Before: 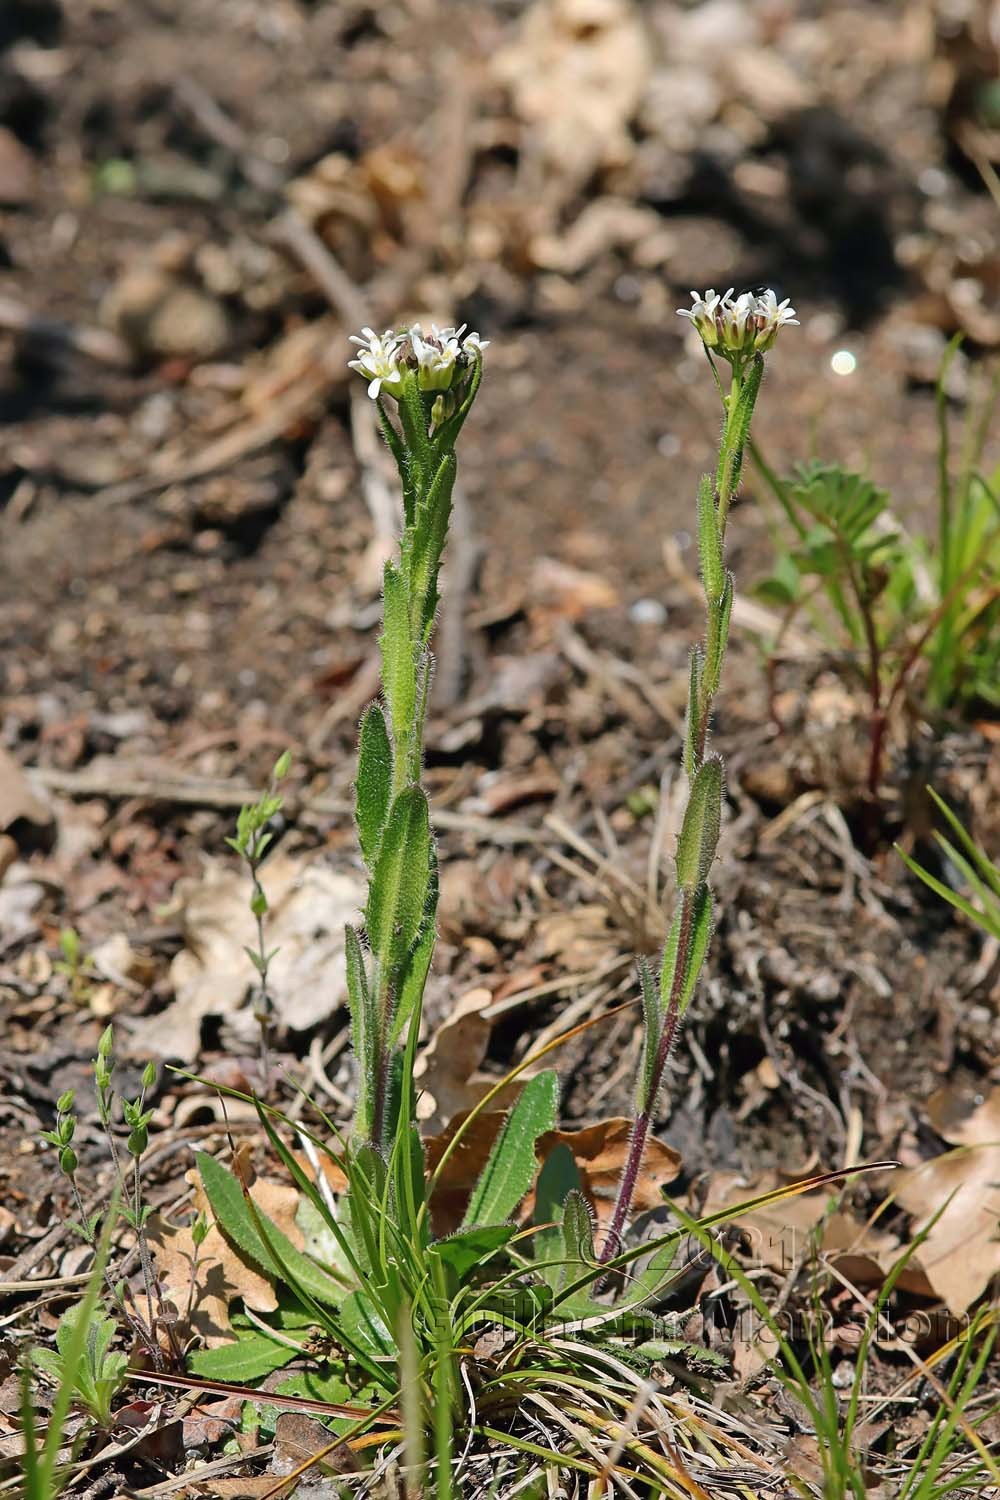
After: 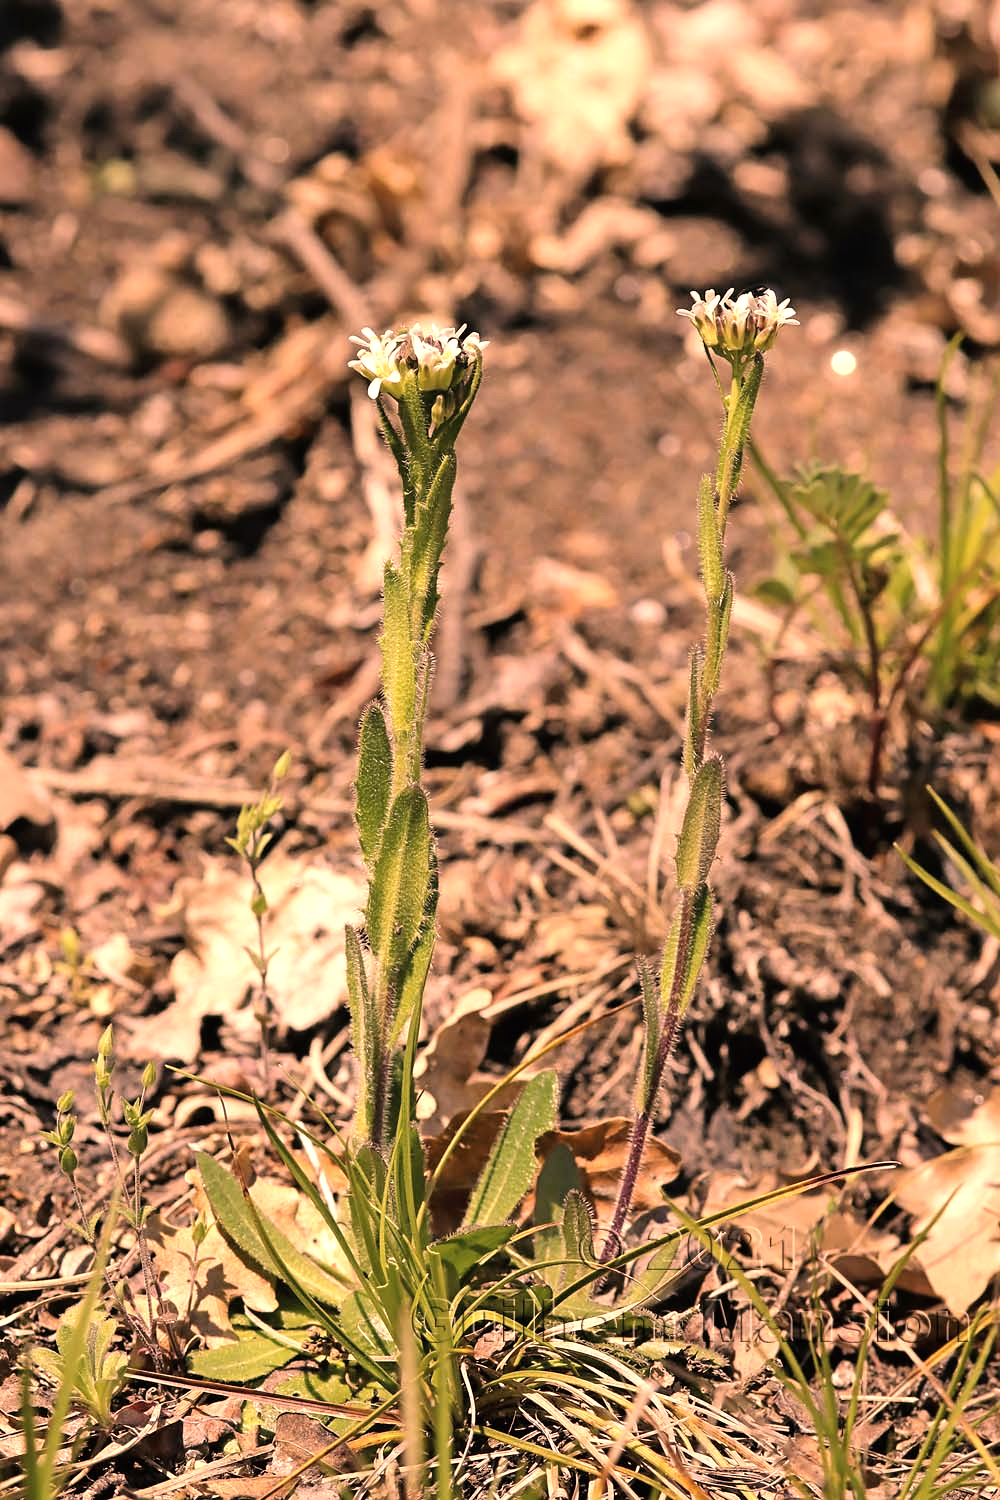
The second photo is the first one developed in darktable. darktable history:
color correction: highlights a* 39.64, highlights b* 39.56, saturation 0.693
tone equalizer: -8 EV -0.753 EV, -7 EV -0.687 EV, -6 EV -0.593 EV, -5 EV -0.378 EV, -3 EV 0.404 EV, -2 EV 0.6 EV, -1 EV 0.688 EV, +0 EV 0.78 EV
